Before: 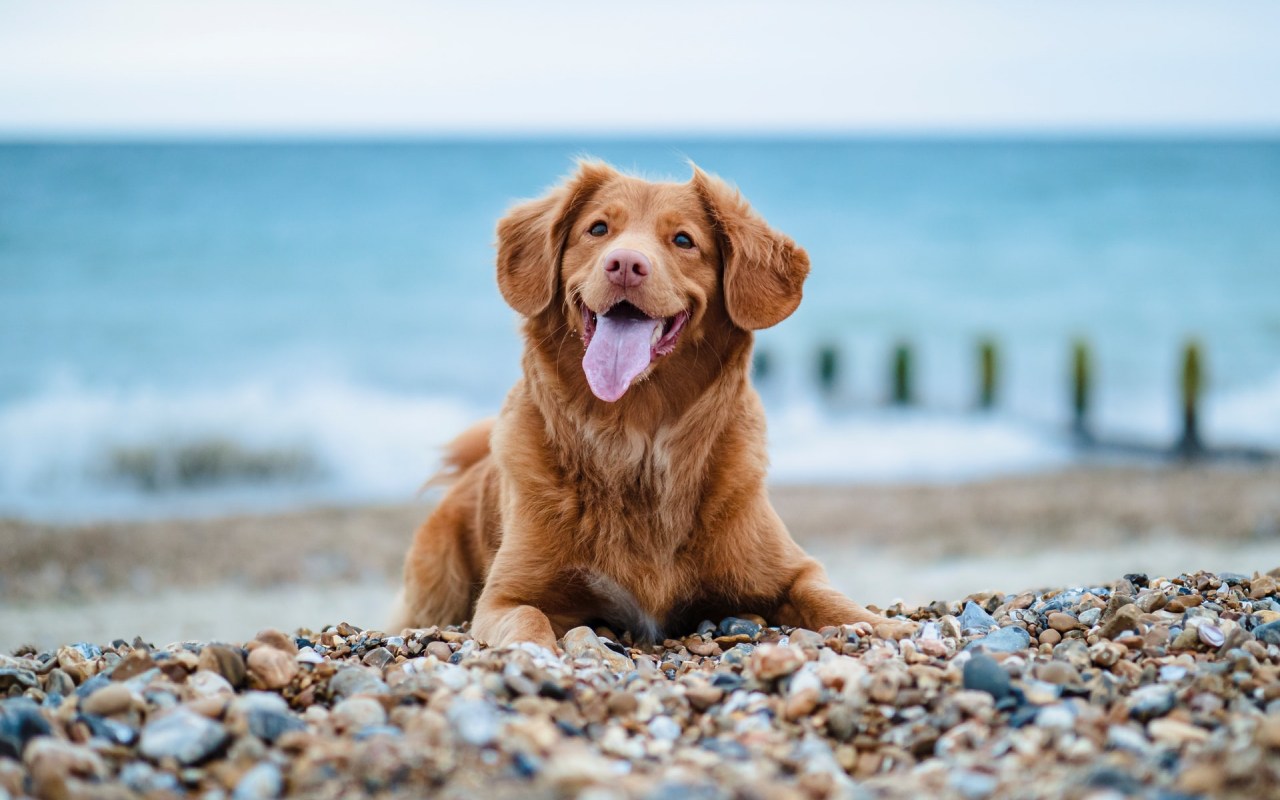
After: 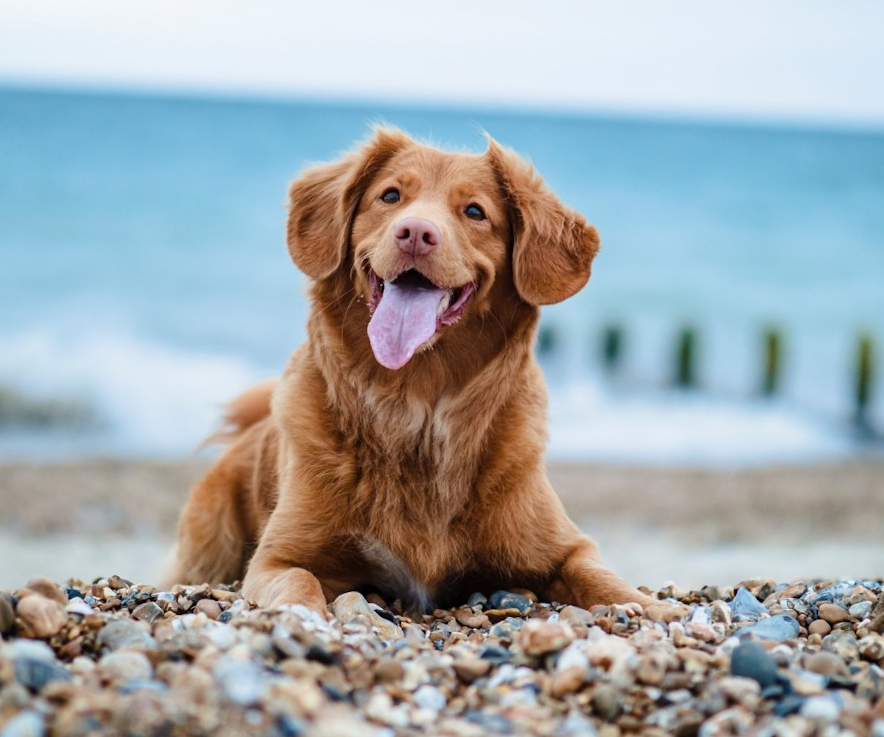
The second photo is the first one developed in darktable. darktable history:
color balance rgb: shadows lift › luminance -19.679%, perceptual saturation grading › global saturation 0.256%
crop and rotate: angle -3.08°, left 14.208%, top 0.021%, right 10.835%, bottom 0.043%
